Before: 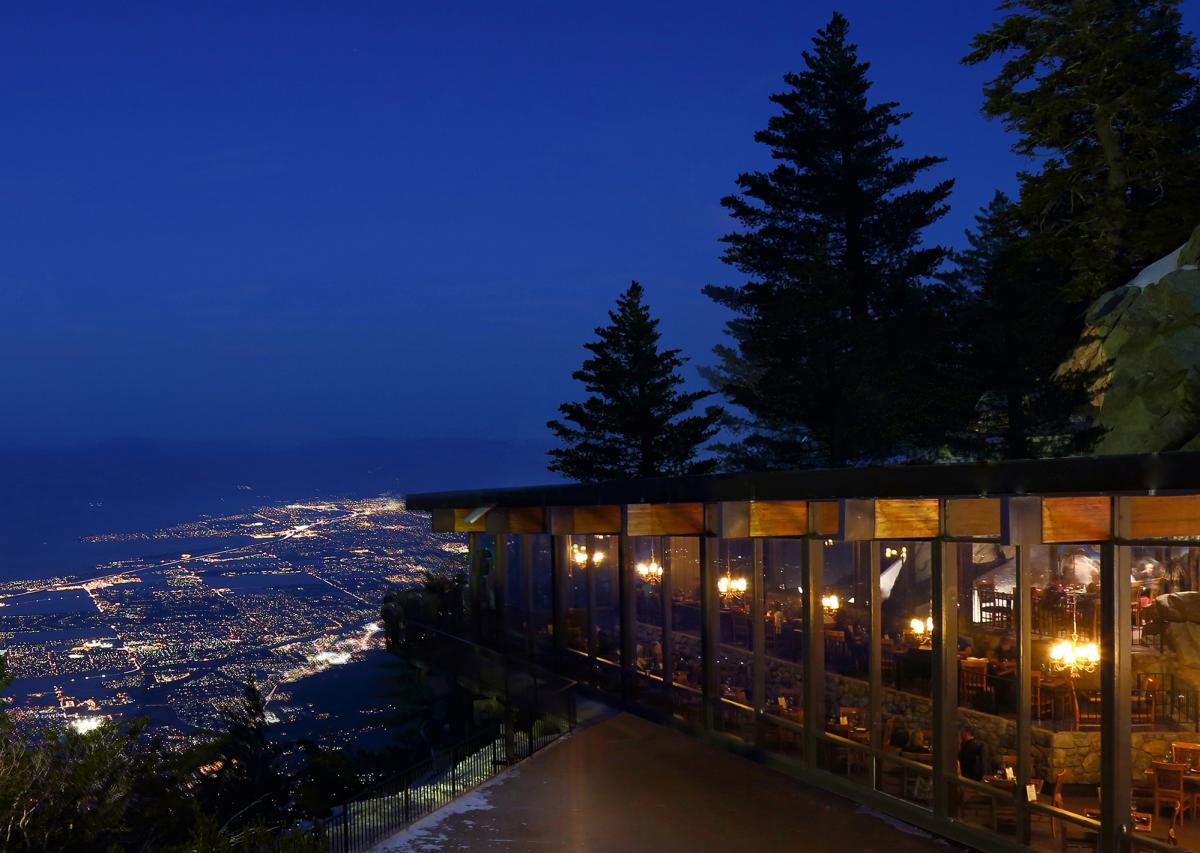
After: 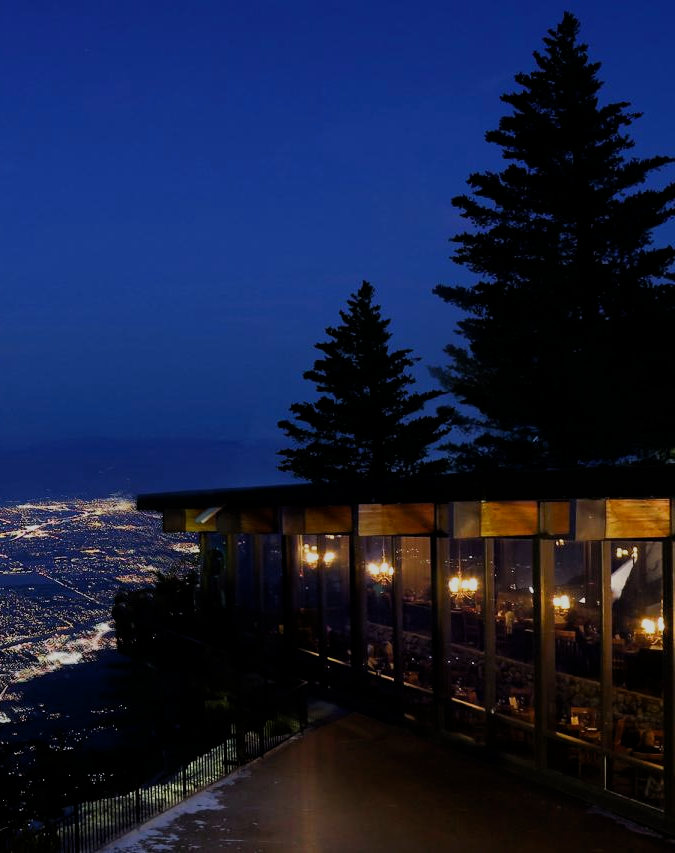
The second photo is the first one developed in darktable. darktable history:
exposure: black level correction 0.002, exposure -0.102 EV, compensate exposure bias true, compensate highlight preservation false
crop and rotate: left 22.436%, right 21.261%
filmic rgb: black relative exposure -7.65 EV, white relative exposure 4.56 EV, threshold 3 EV, hardness 3.61, enable highlight reconstruction true
